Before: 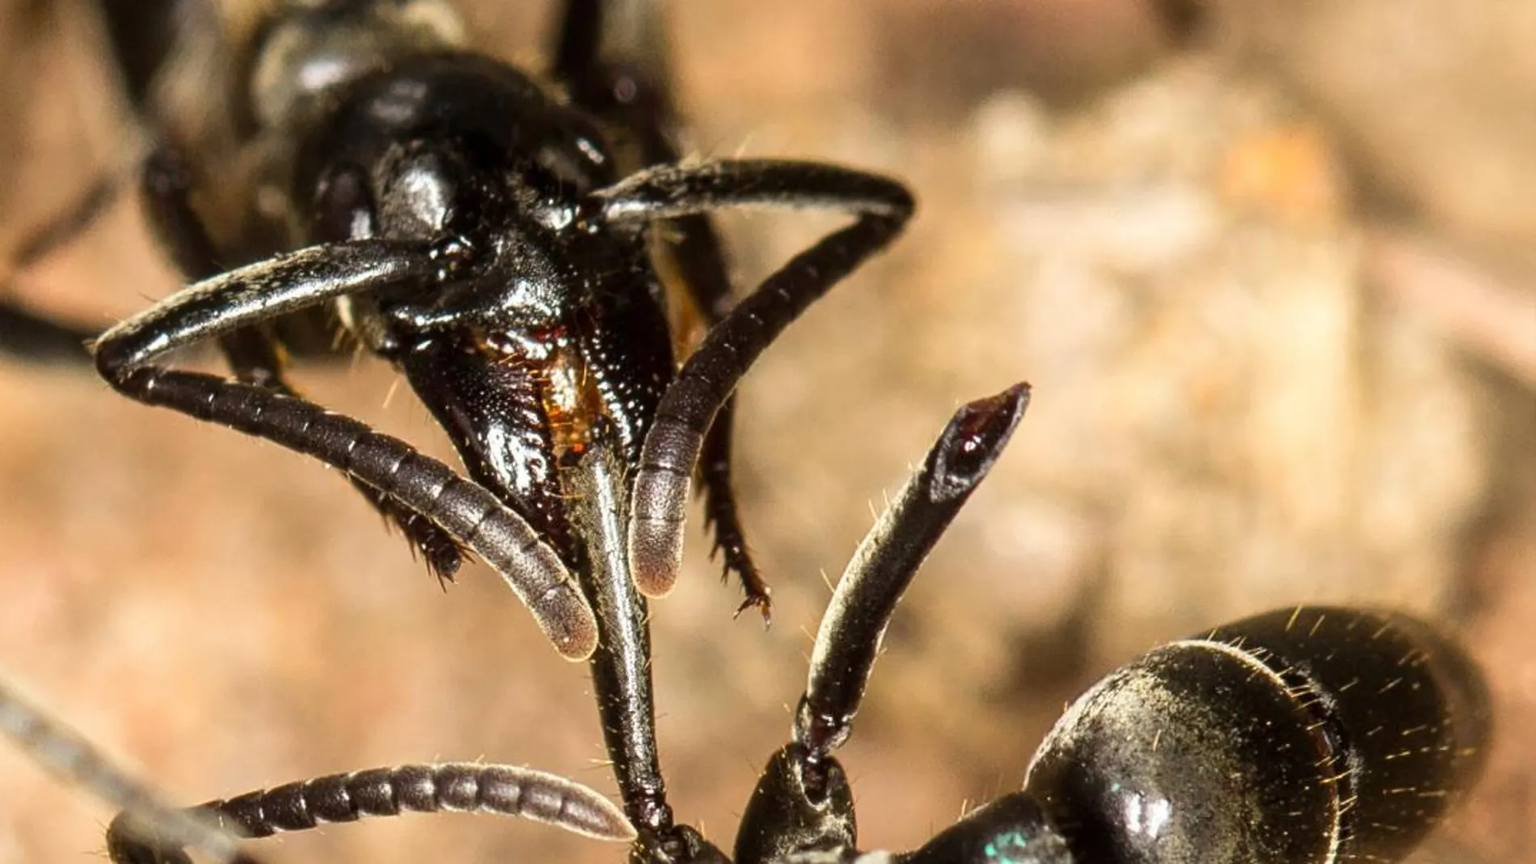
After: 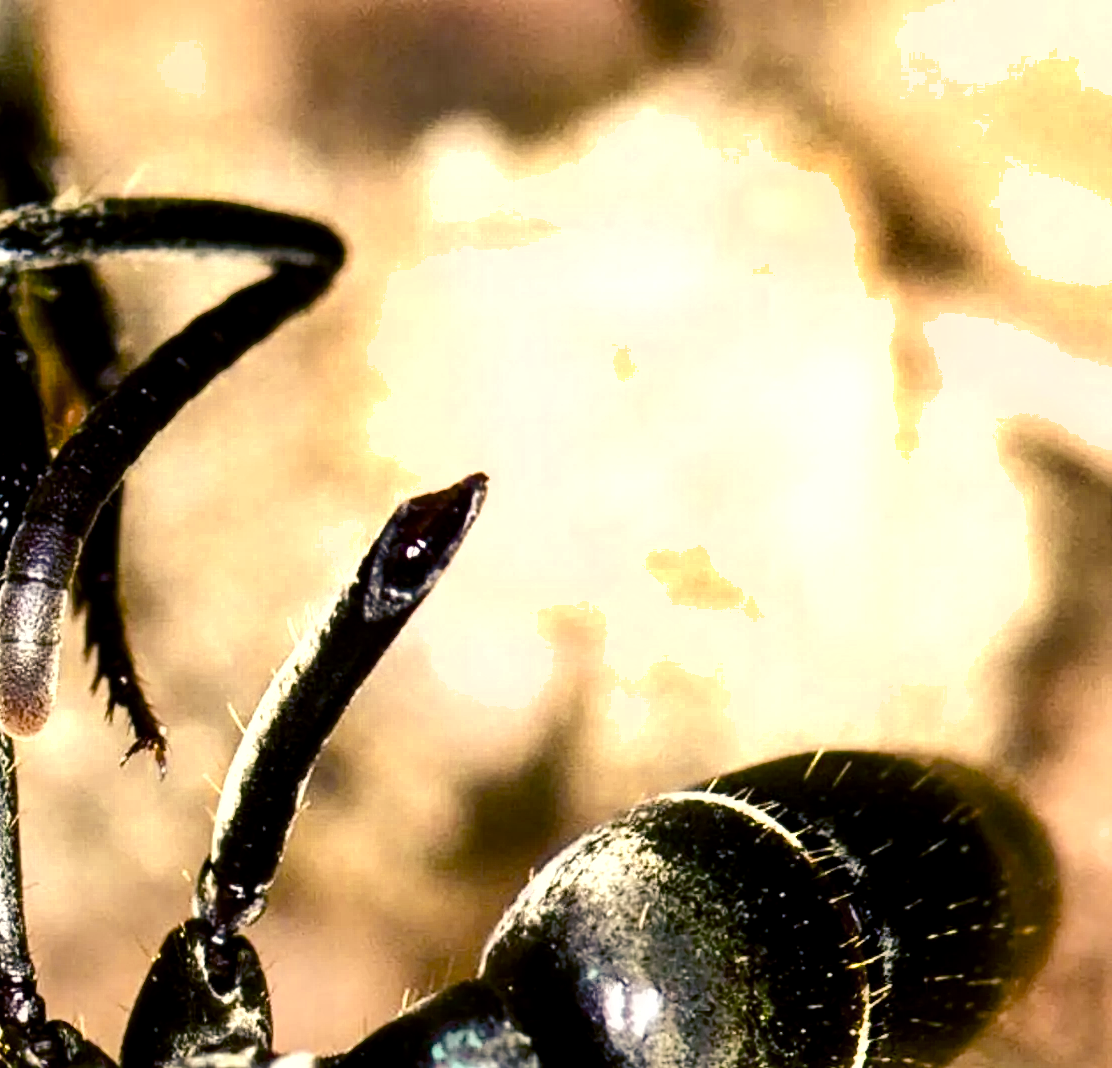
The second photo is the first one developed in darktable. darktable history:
crop: left 41.433%
color balance rgb: shadows lift › luminance -40.924%, shadows lift › chroma 13.849%, shadows lift › hue 261.29°, perceptual saturation grading › global saturation 20%, perceptual saturation grading › highlights -49.666%, perceptual saturation grading › shadows 24.407%, perceptual brilliance grading › global brilliance -4.896%, perceptual brilliance grading › highlights 24.436%, perceptual brilliance grading › mid-tones 7.483%, perceptual brilliance grading › shadows -4.743%, global vibrance 10.543%, saturation formula JzAzBz (2021)
tone equalizer: -8 EV -0.389 EV, -7 EV -0.358 EV, -6 EV -0.366 EV, -5 EV -0.252 EV, -3 EV 0.228 EV, -2 EV 0.328 EV, -1 EV 0.374 EV, +0 EV 0.421 EV, edges refinement/feathering 500, mask exposure compensation -1.57 EV, preserve details no
exposure: black level correction 0.017, exposure -0.007 EV, compensate exposure bias true, compensate highlight preservation false
color zones: curves: ch0 [(0, 0.485) (0.178, 0.476) (0.261, 0.623) (0.411, 0.403) (0.708, 0.603) (0.934, 0.412)]; ch1 [(0.003, 0.485) (0.149, 0.496) (0.229, 0.584) (0.326, 0.551) (0.484, 0.262) (0.757, 0.643)]
shadows and highlights: shadows 59.73, soften with gaussian
contrast equalizer: octaves 7, y [[0.439, 0.44, 0.442, 0.457, 0.493, 0.498], [0.5 ×6], [0.5 ×6], [0 ×6], [0 ×6]]
